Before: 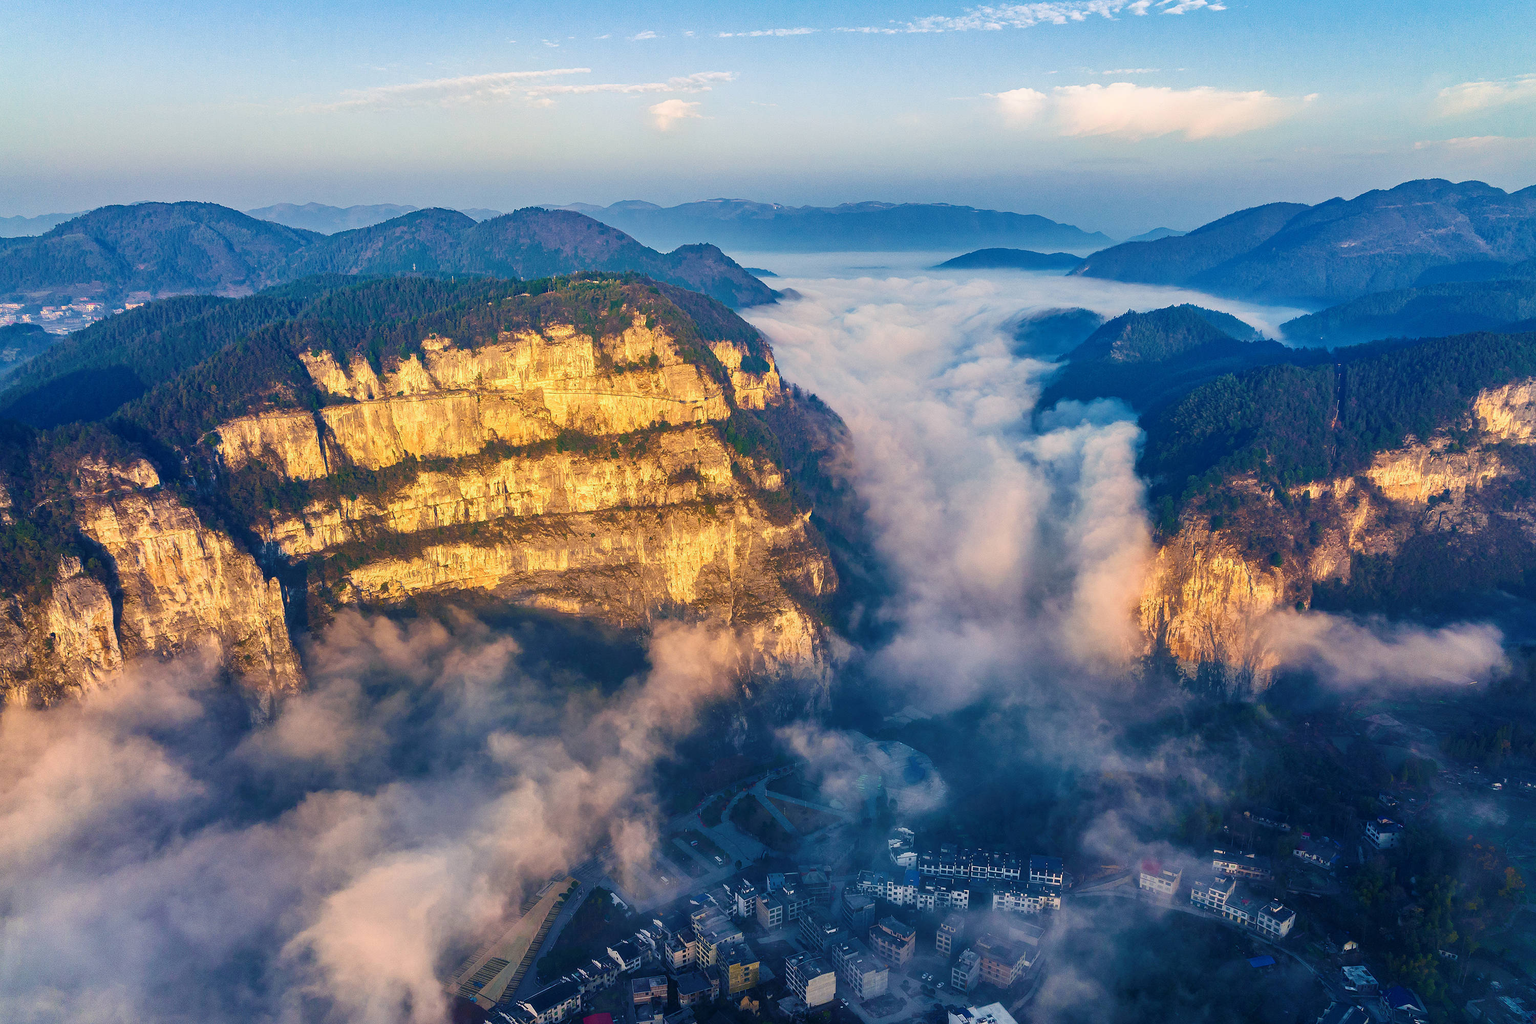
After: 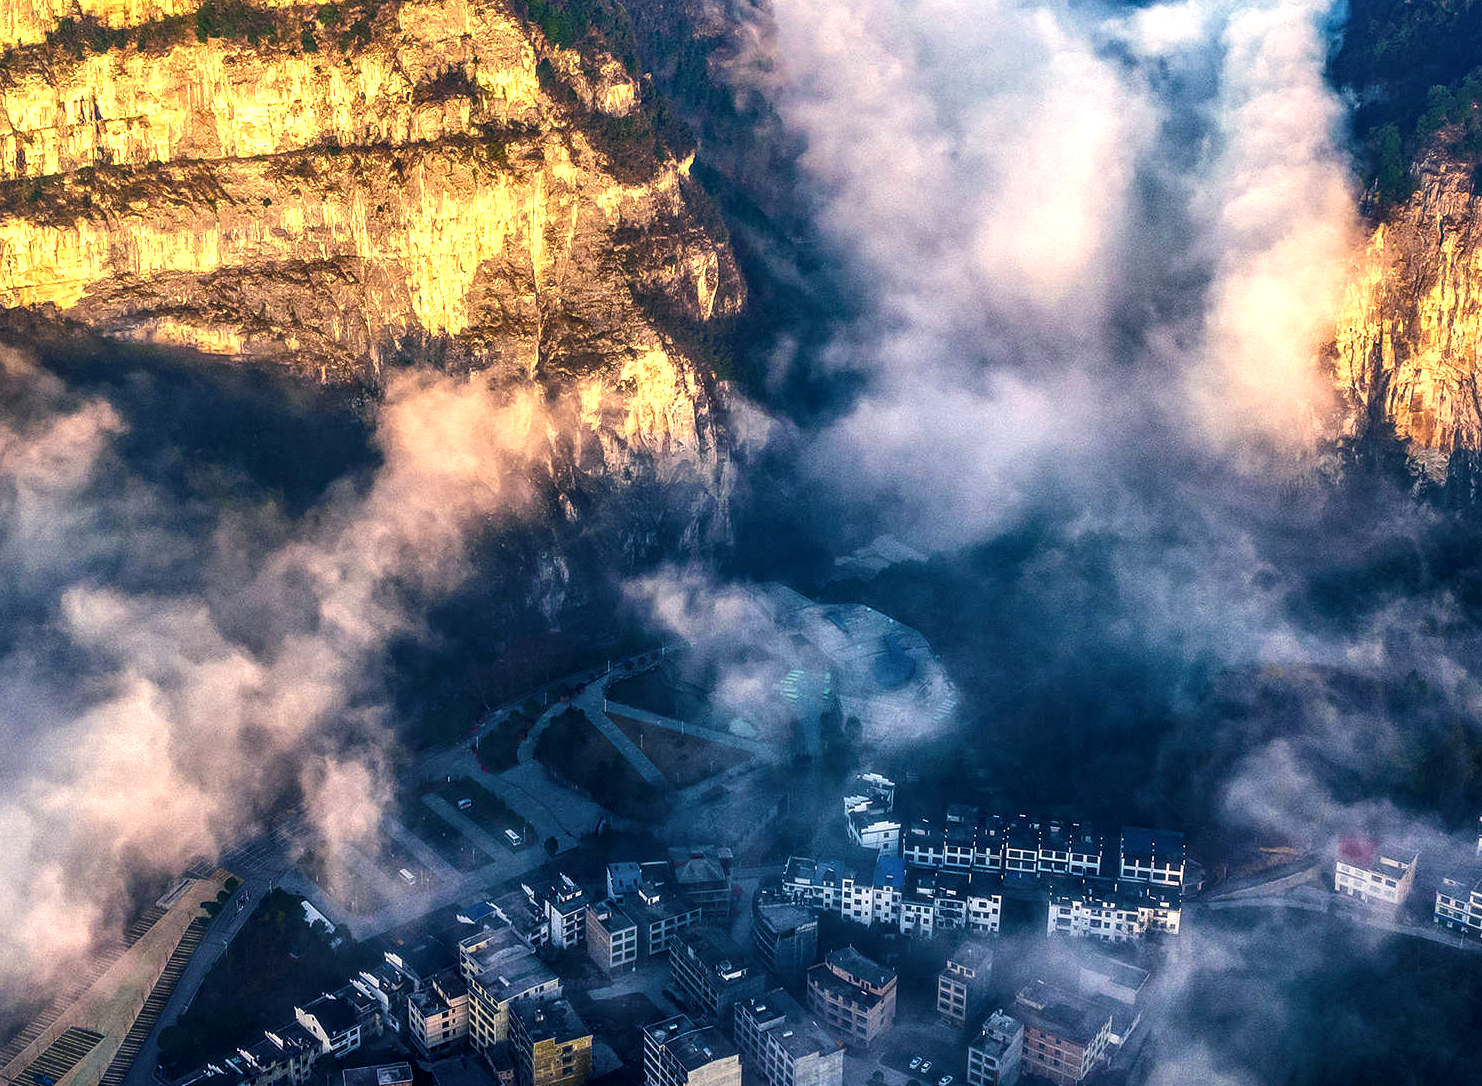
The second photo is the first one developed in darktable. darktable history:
crop: left 29.72%, top 42.191%, right 20.864%, bottom 3.466%
local contrast: detail 130%
tone equalizer: -8 EV -1.11 EV, -7 EV -1.01 EV, -6 EV -0.836 EV, -5 EV -0.548 EV, -3 EV 0.563 EV, -2 EV 0.867 EV, -1 EV 0.993 EV, +0 EV 1.07 EV, edges refinement/feathering 500, mask exposure compensation -1.57 EV, preserve details no
